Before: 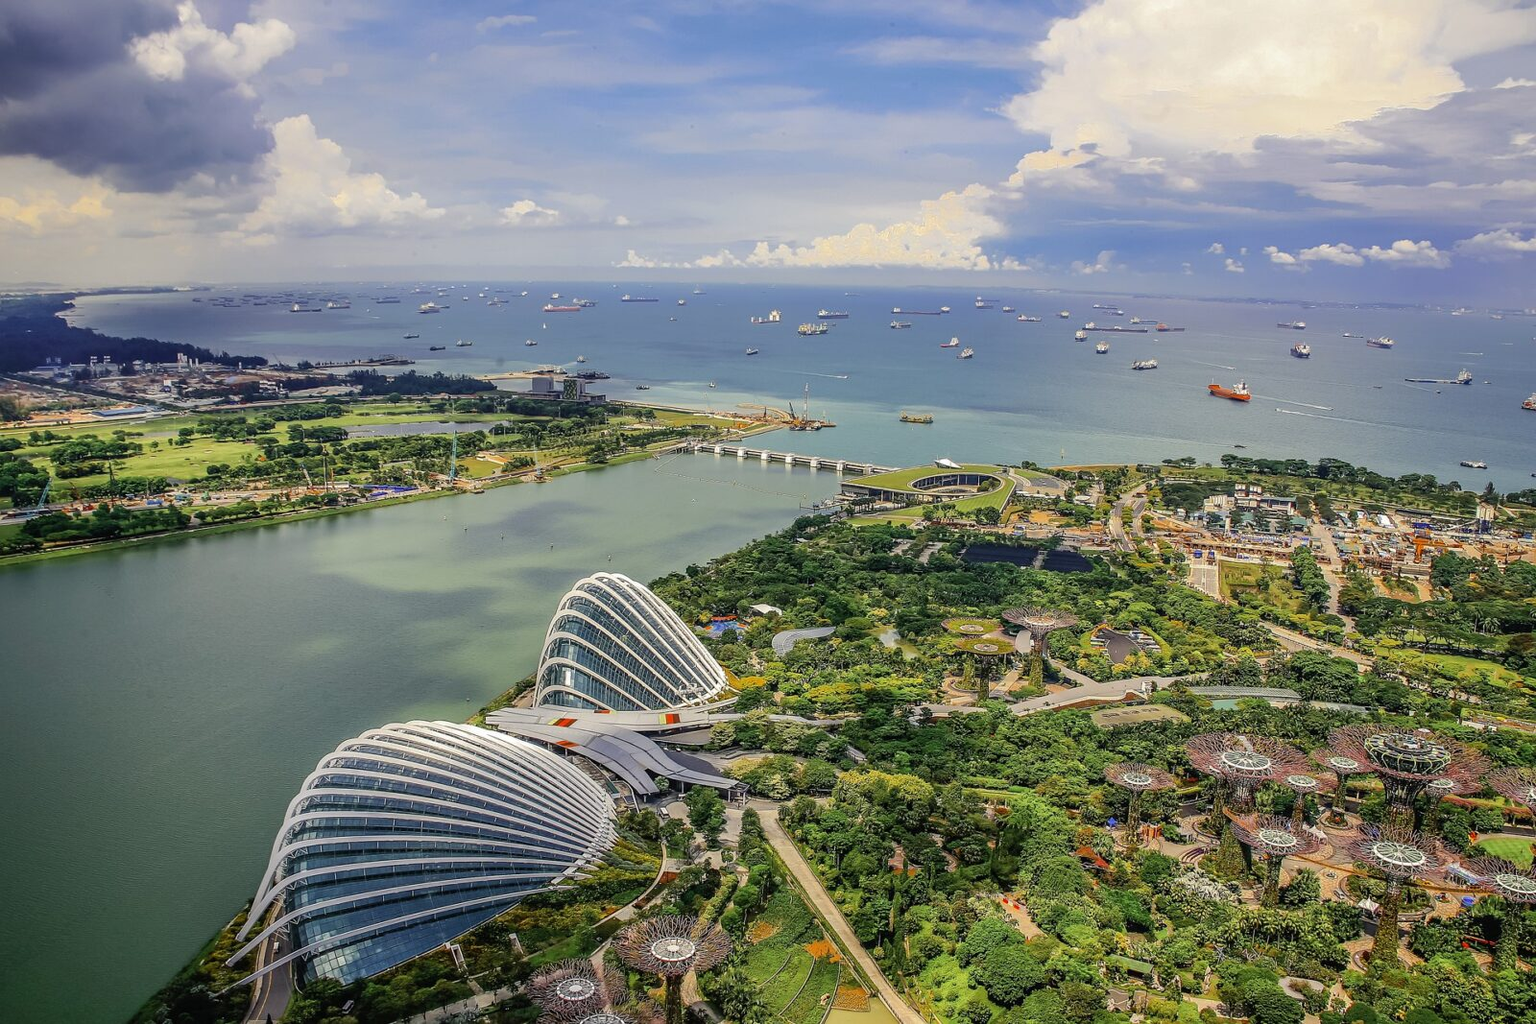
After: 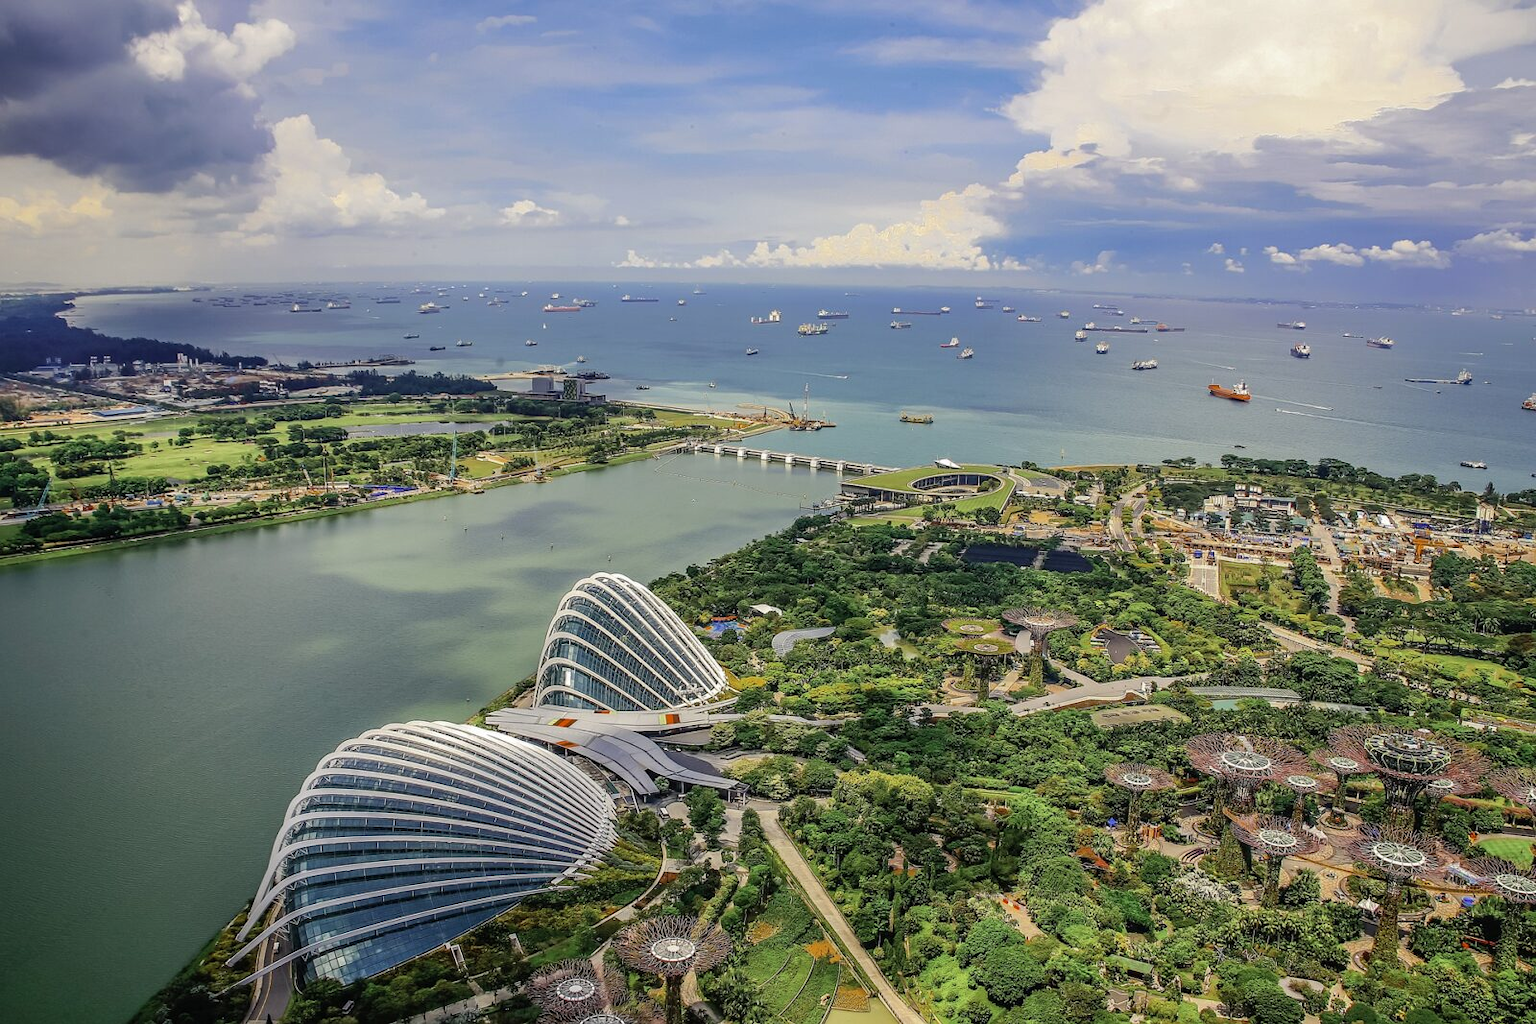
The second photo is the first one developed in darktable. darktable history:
haze removal: strength 0.02, distance 0.25, compatibility mode true, adaptive false
color zones: curves: ch1 [(0.113, 0.438) (0.75, 0.5)]; ch2 [(0.12, 0.526) (0.75, 0.5)]
